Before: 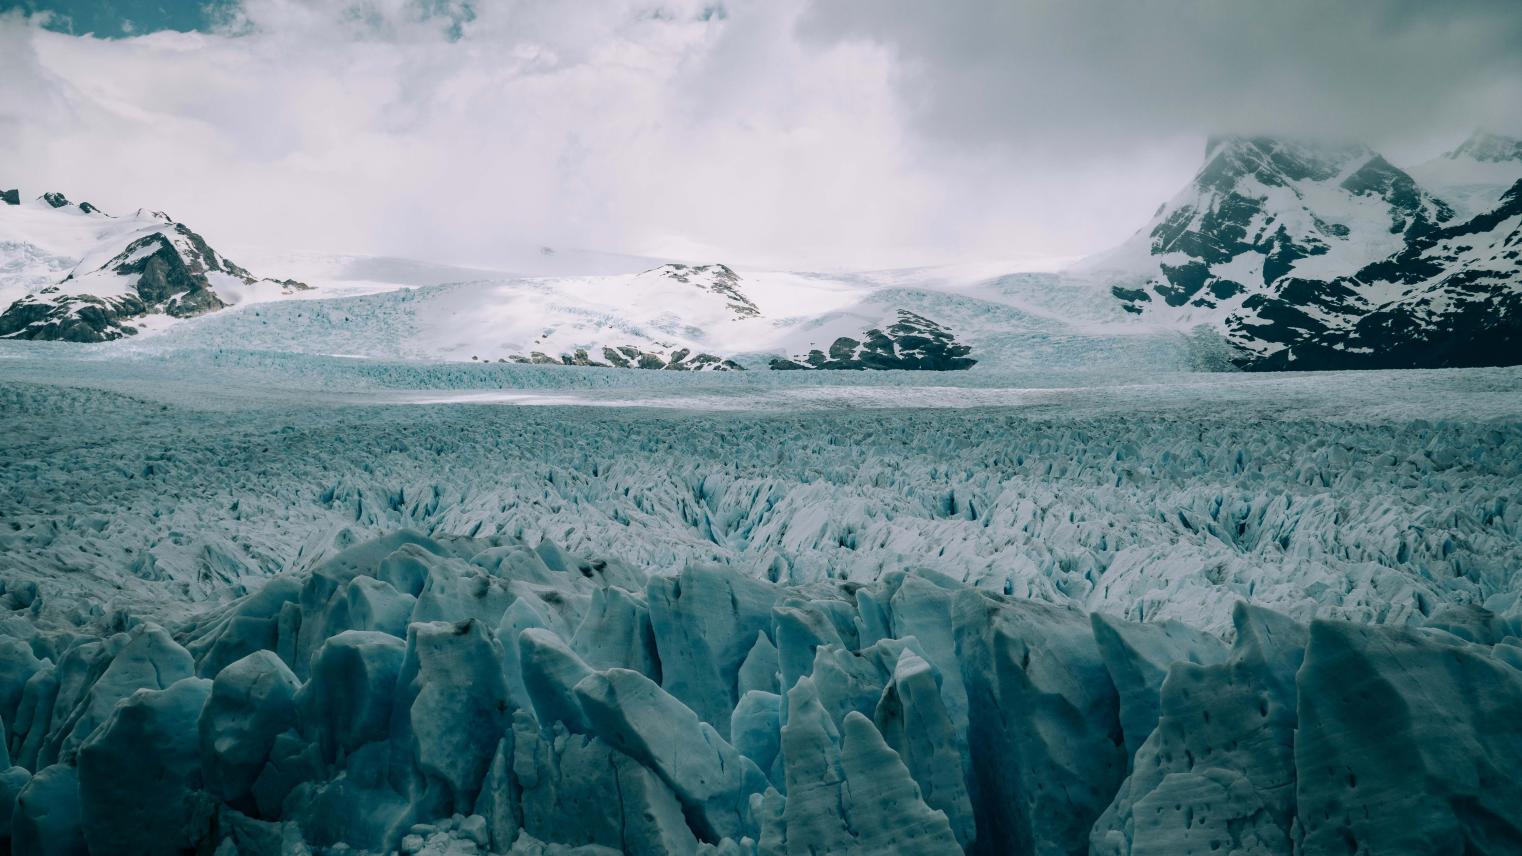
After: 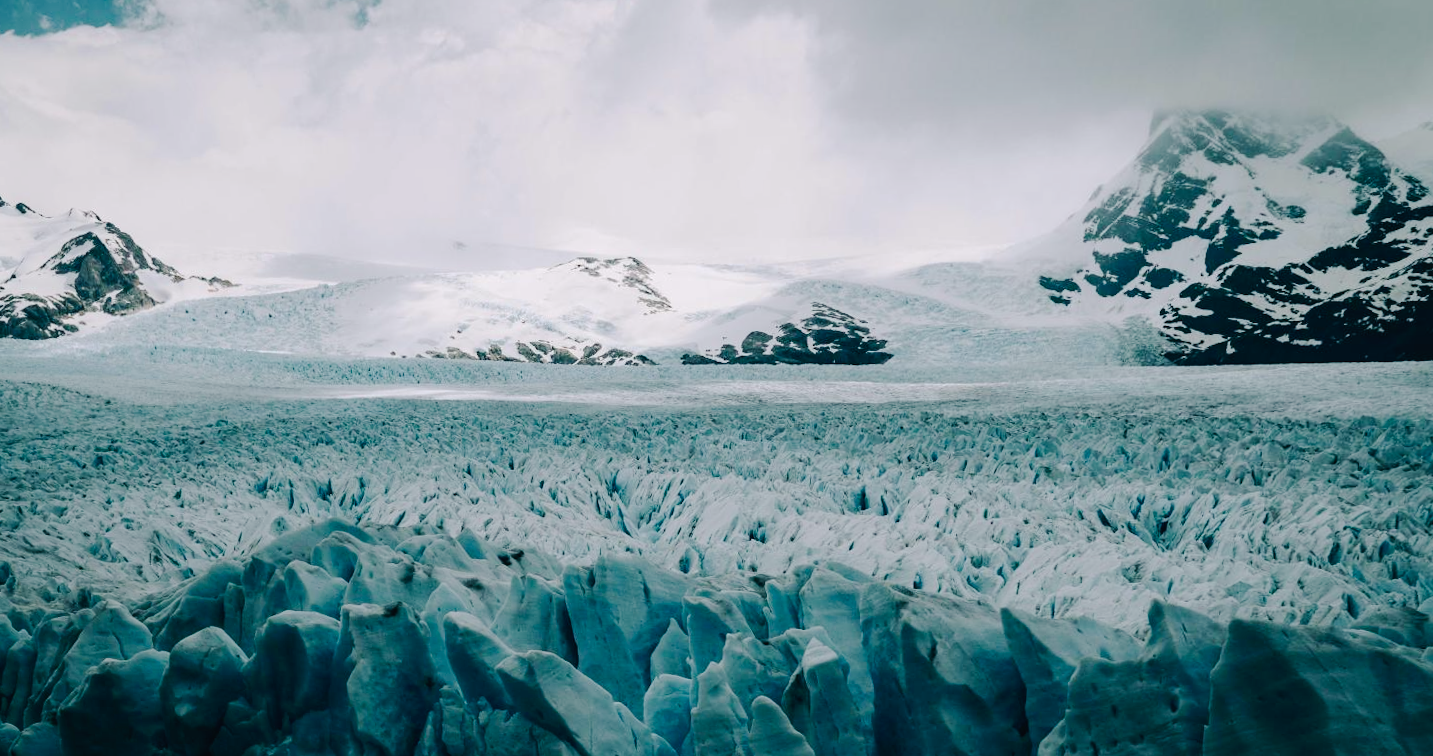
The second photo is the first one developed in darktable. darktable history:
contrast brightness saturation: saturation -0.05
crop: top 0.448%, right 0.264%, bottom 5.045%
tone curve: curves: ch0 [(0, 0) (0.003, 0.019) (0.011, 0.02) (0.025, 0.019) (0.044, 0.027) (0.069, 0.038) (0.1, 0.056) (0.136, 0.089) (0.177, 0.137) (0.224, 0.187) (0.277, 0.259) (0.335, 0.343) (0.399, 0.437) (0.468, 0.532) (0.543, 0.613) (0.623, 0.685) (0.709, 0.752) (0.801, 0.822) (0.898, 0.9) (1, 1)], preserve colors none
rotate and perspective: rotation 0.062°, lens shift (vertical) 0.115, lens shift (horizontal) -0.133, crop left 0.047, crop right 0.94, crop top 0.061, crop bottom 0.94
